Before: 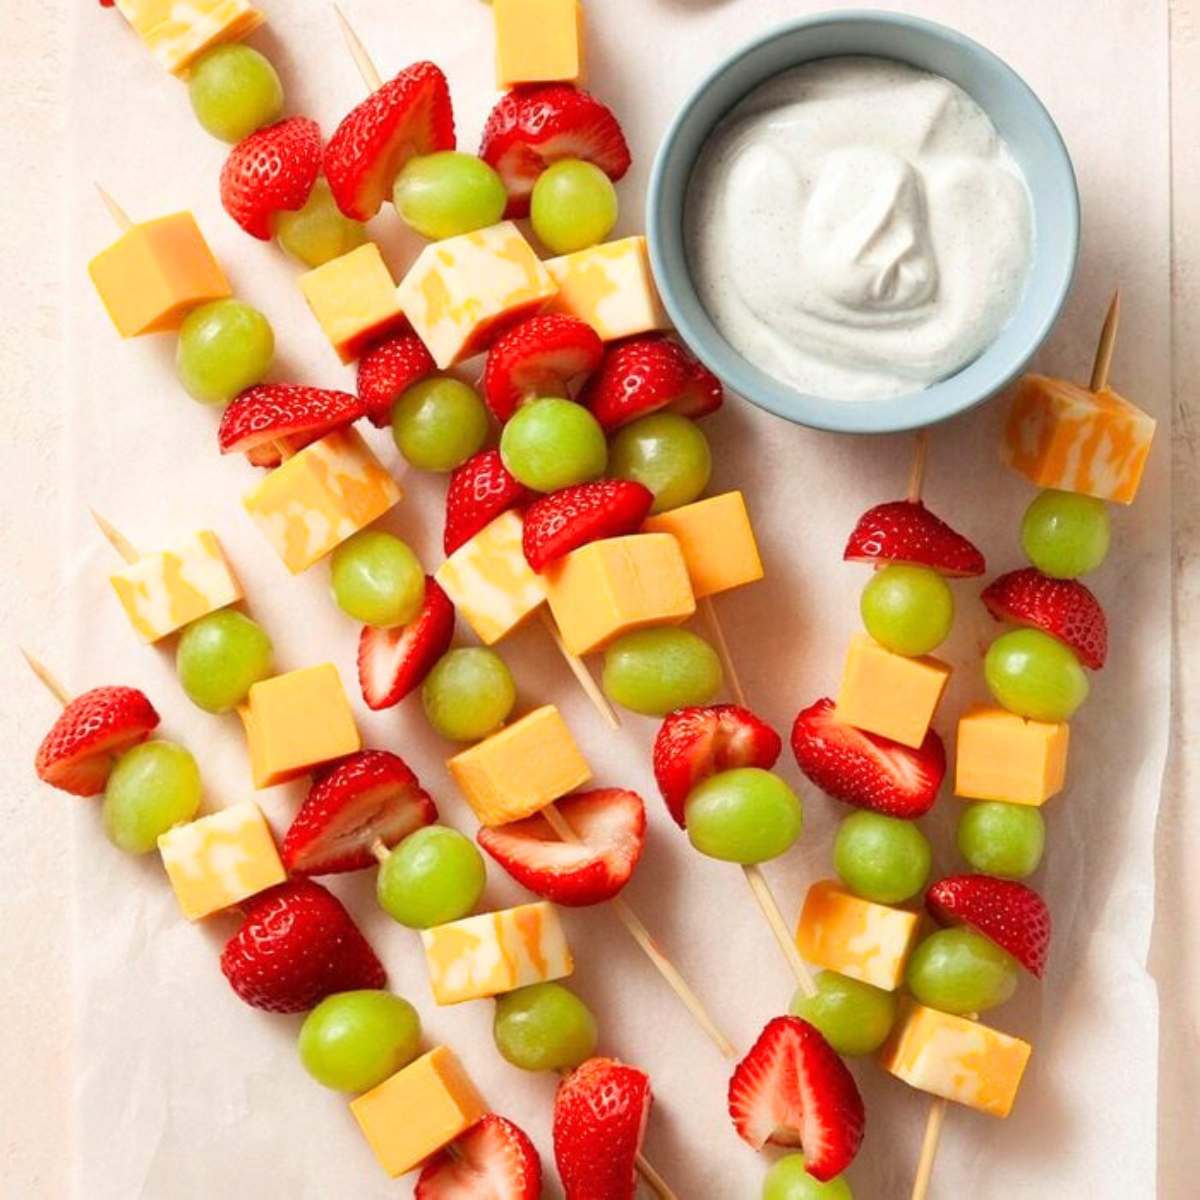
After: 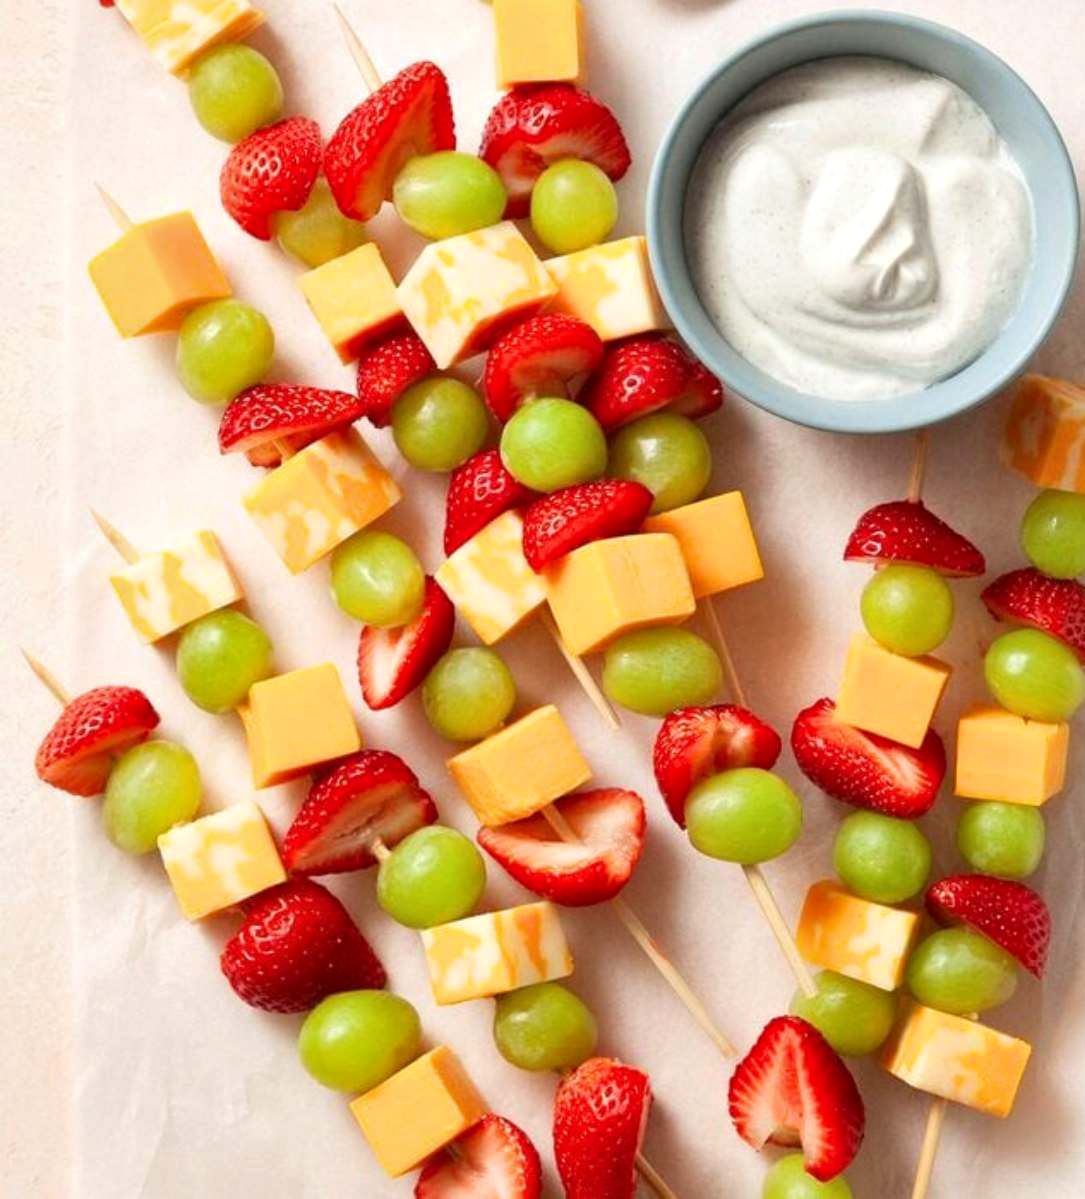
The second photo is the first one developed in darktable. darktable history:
tone equalizer: edges refinement/feathering 500, mask exposure compensation -1.57 EV, preserve details no
crop: right 9.504%, bottom 0.022%
local contrast: mode bilateral grid, contrast 21, coarseness 49, detail 120%, midtone range 0.2
